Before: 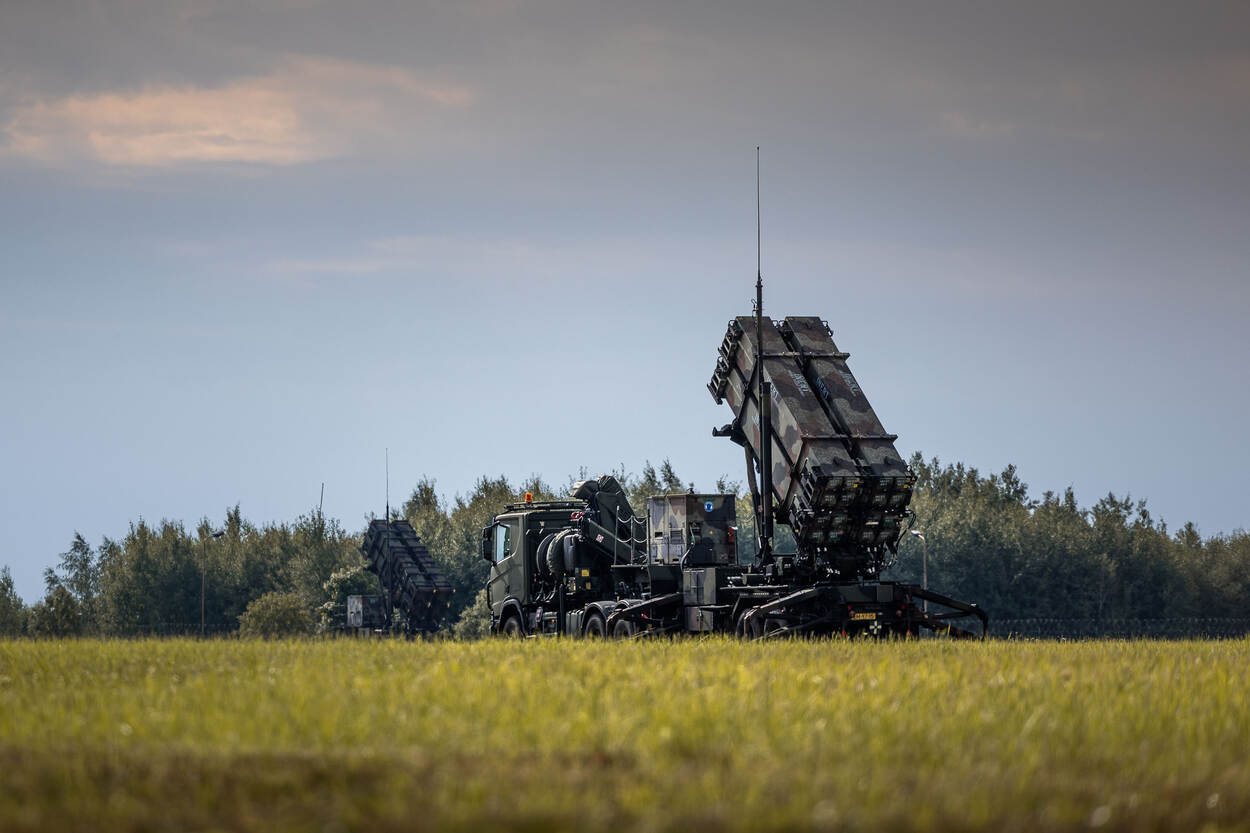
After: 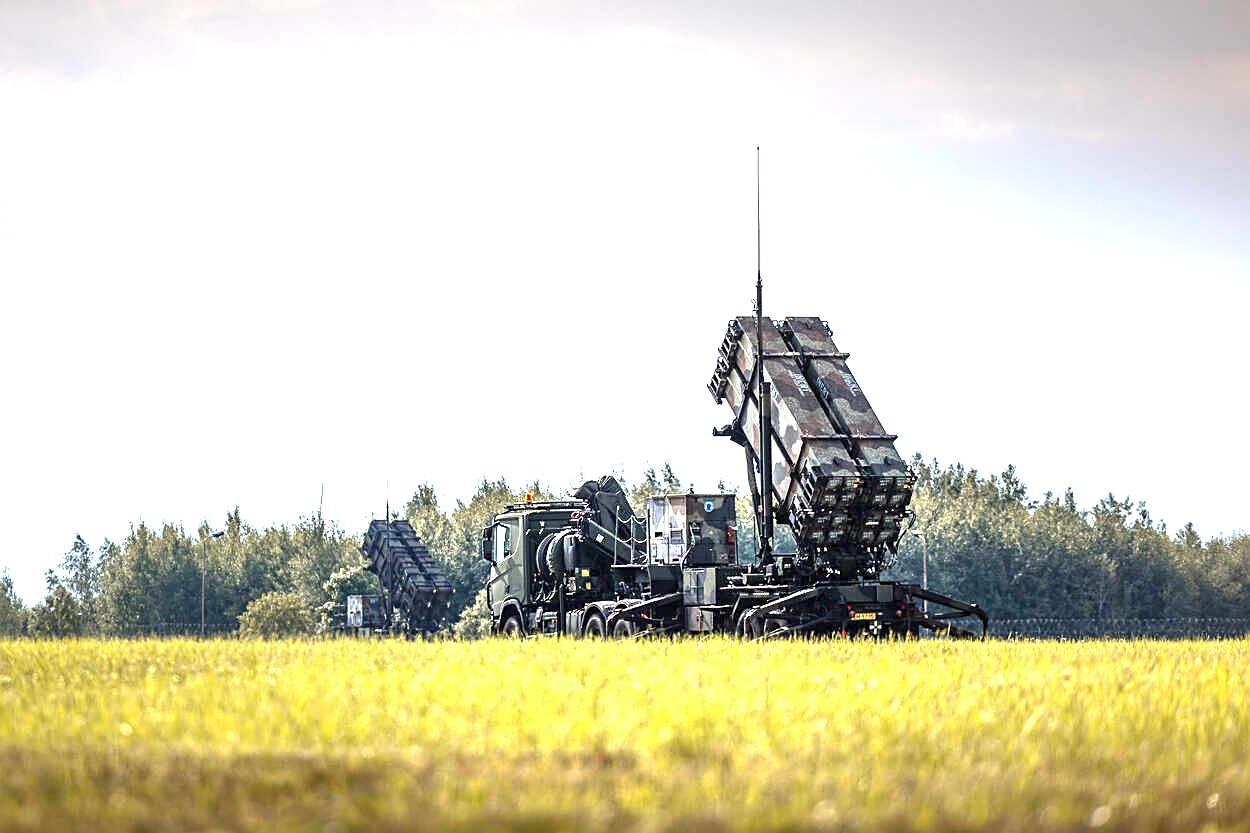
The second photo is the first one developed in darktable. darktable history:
sharpen: on, module defaults
exposure: black level correction 0, exposure 1.998 EV, compensate highlight preservation false
